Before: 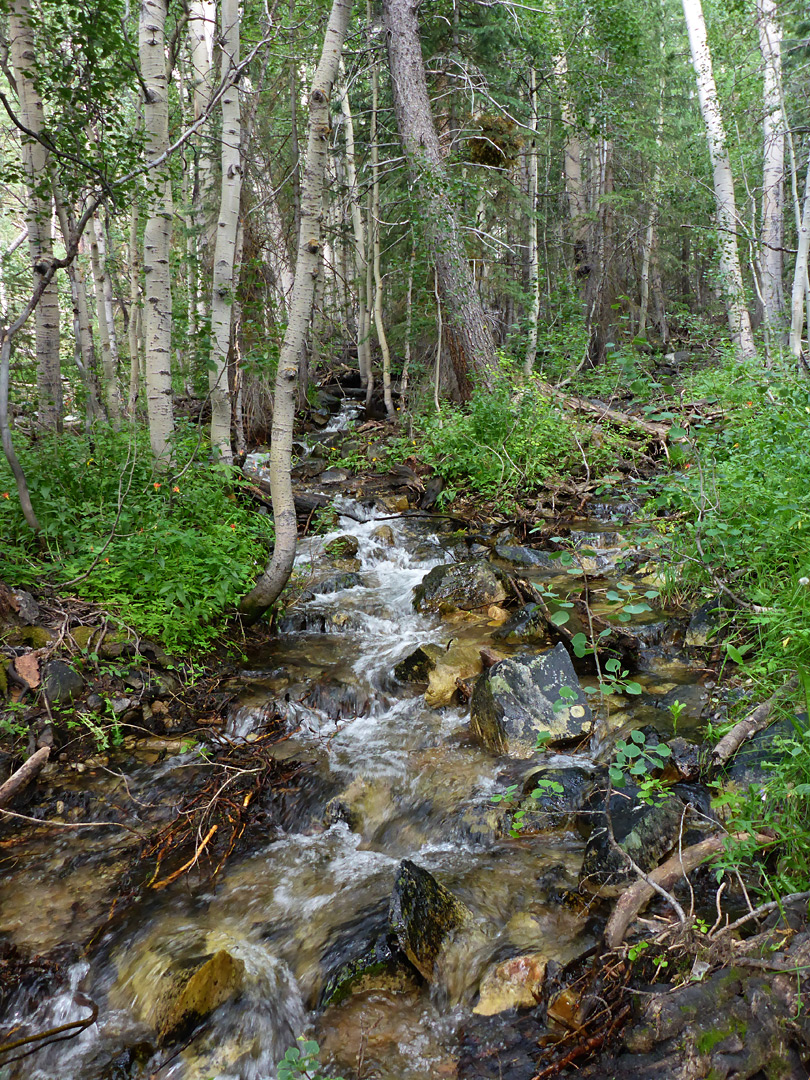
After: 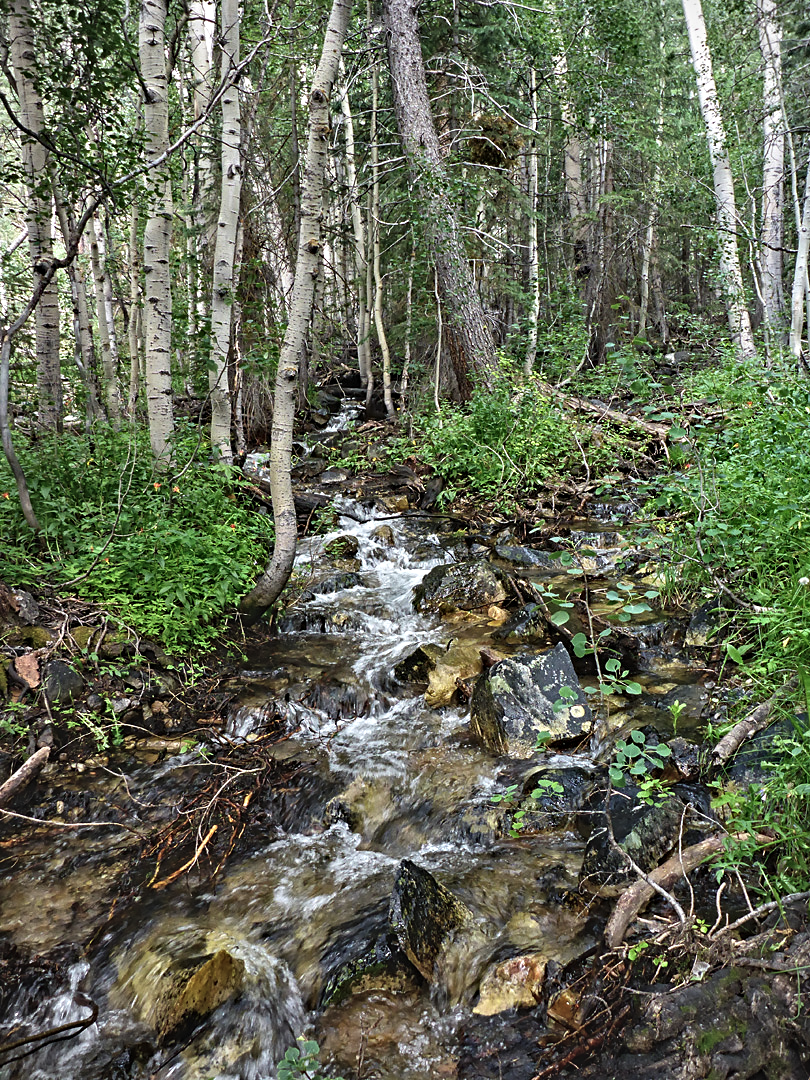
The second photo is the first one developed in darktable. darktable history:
contrast equalizer: y [[0.5, 0.542, 0.583, 0.625, 0.667, 0.708], [0.5 ×6], [0.5 ×6], [0 ×6], [0 ×6]]
exposure: black level correction -0.013, exposure -0.19 EV, compensate highlight preservation false
vignetting: fall-off start 91.22%
